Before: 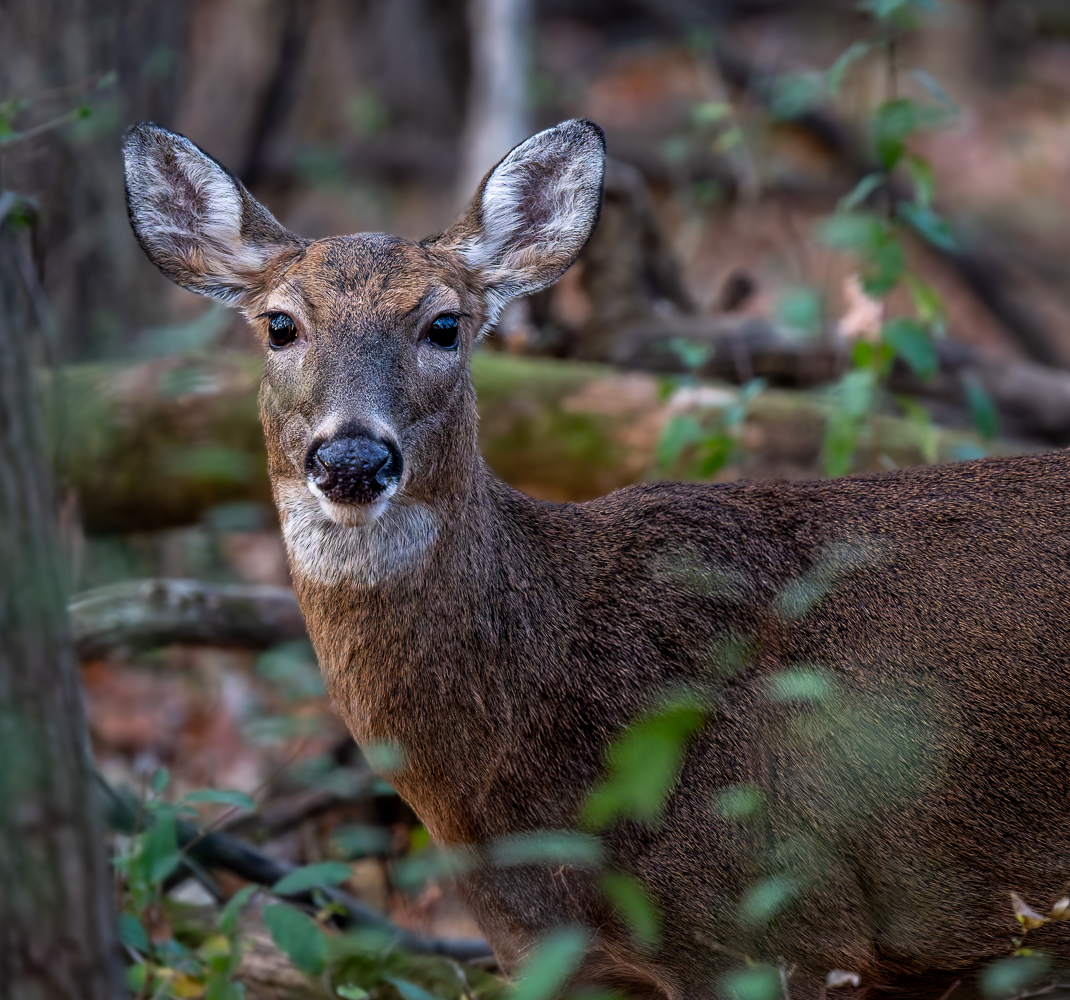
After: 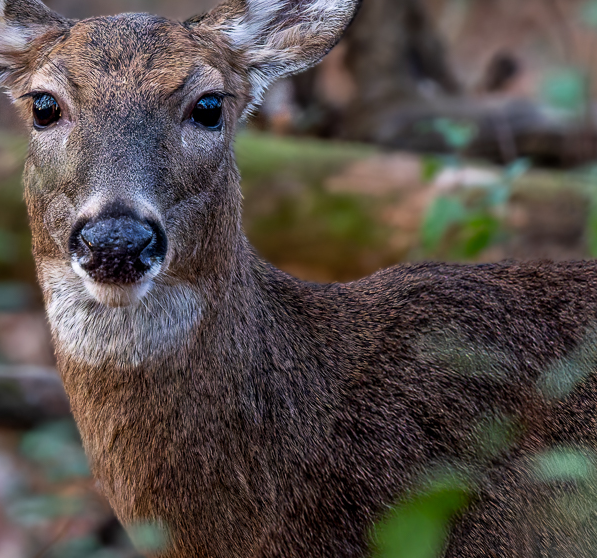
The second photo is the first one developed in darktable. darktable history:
tone equalizer: on, module defaults
crop and rotate: left 22.13%, top 22.054%, right 22.026%, bottom 22.102%
